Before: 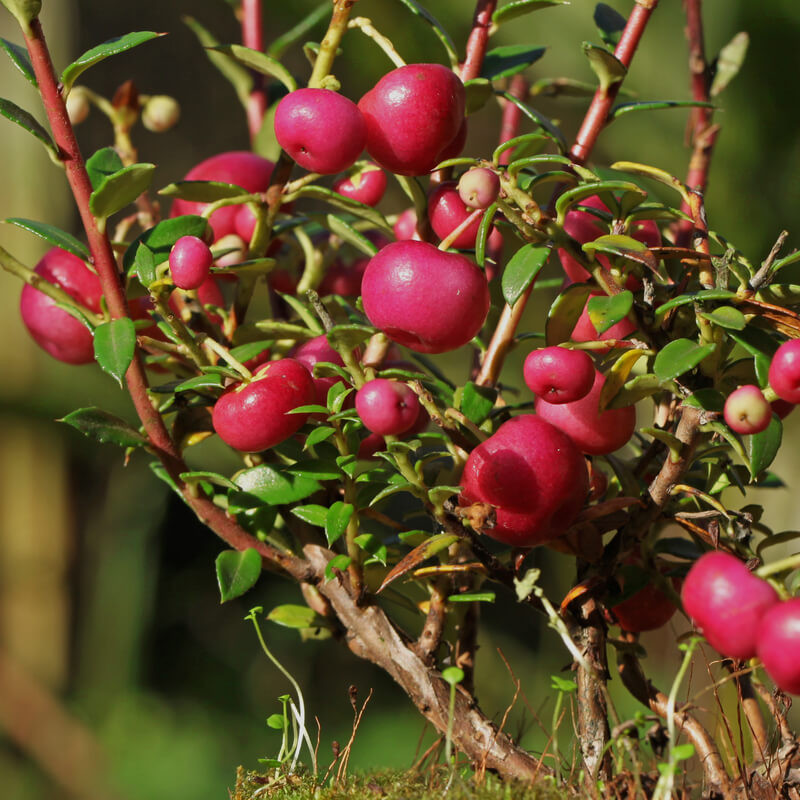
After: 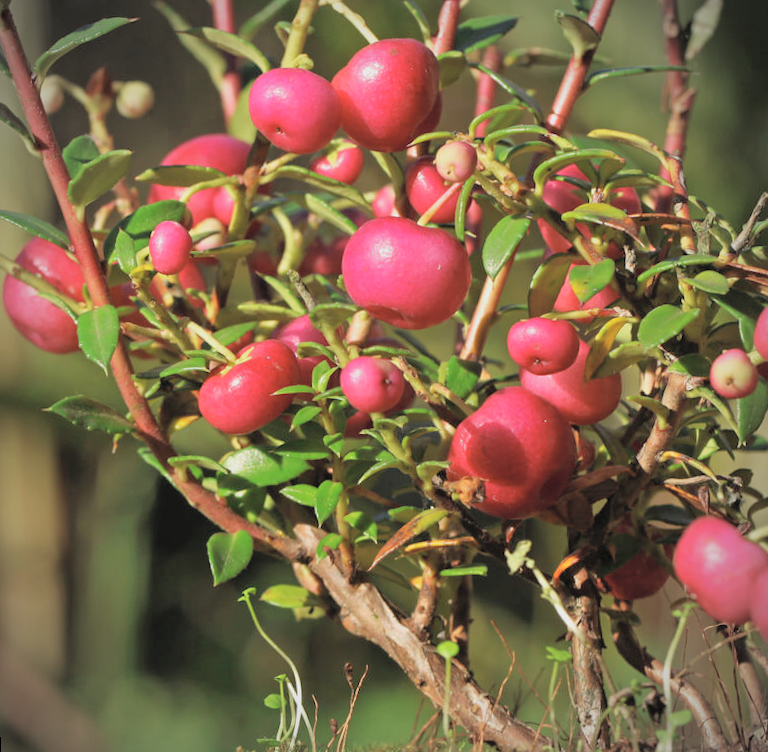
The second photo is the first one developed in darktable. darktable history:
contrast brightness saturation: brightness 0.28
rotate and perspective: rotation -2.12°, lens shift (vertical) 0.009, lens shift (horizontal) -0.008, automatic cropping original format, crop left 0.036, crop right 0.964, crop top 0.05, crop bottom 0.959
vignetting: on, module defaults
